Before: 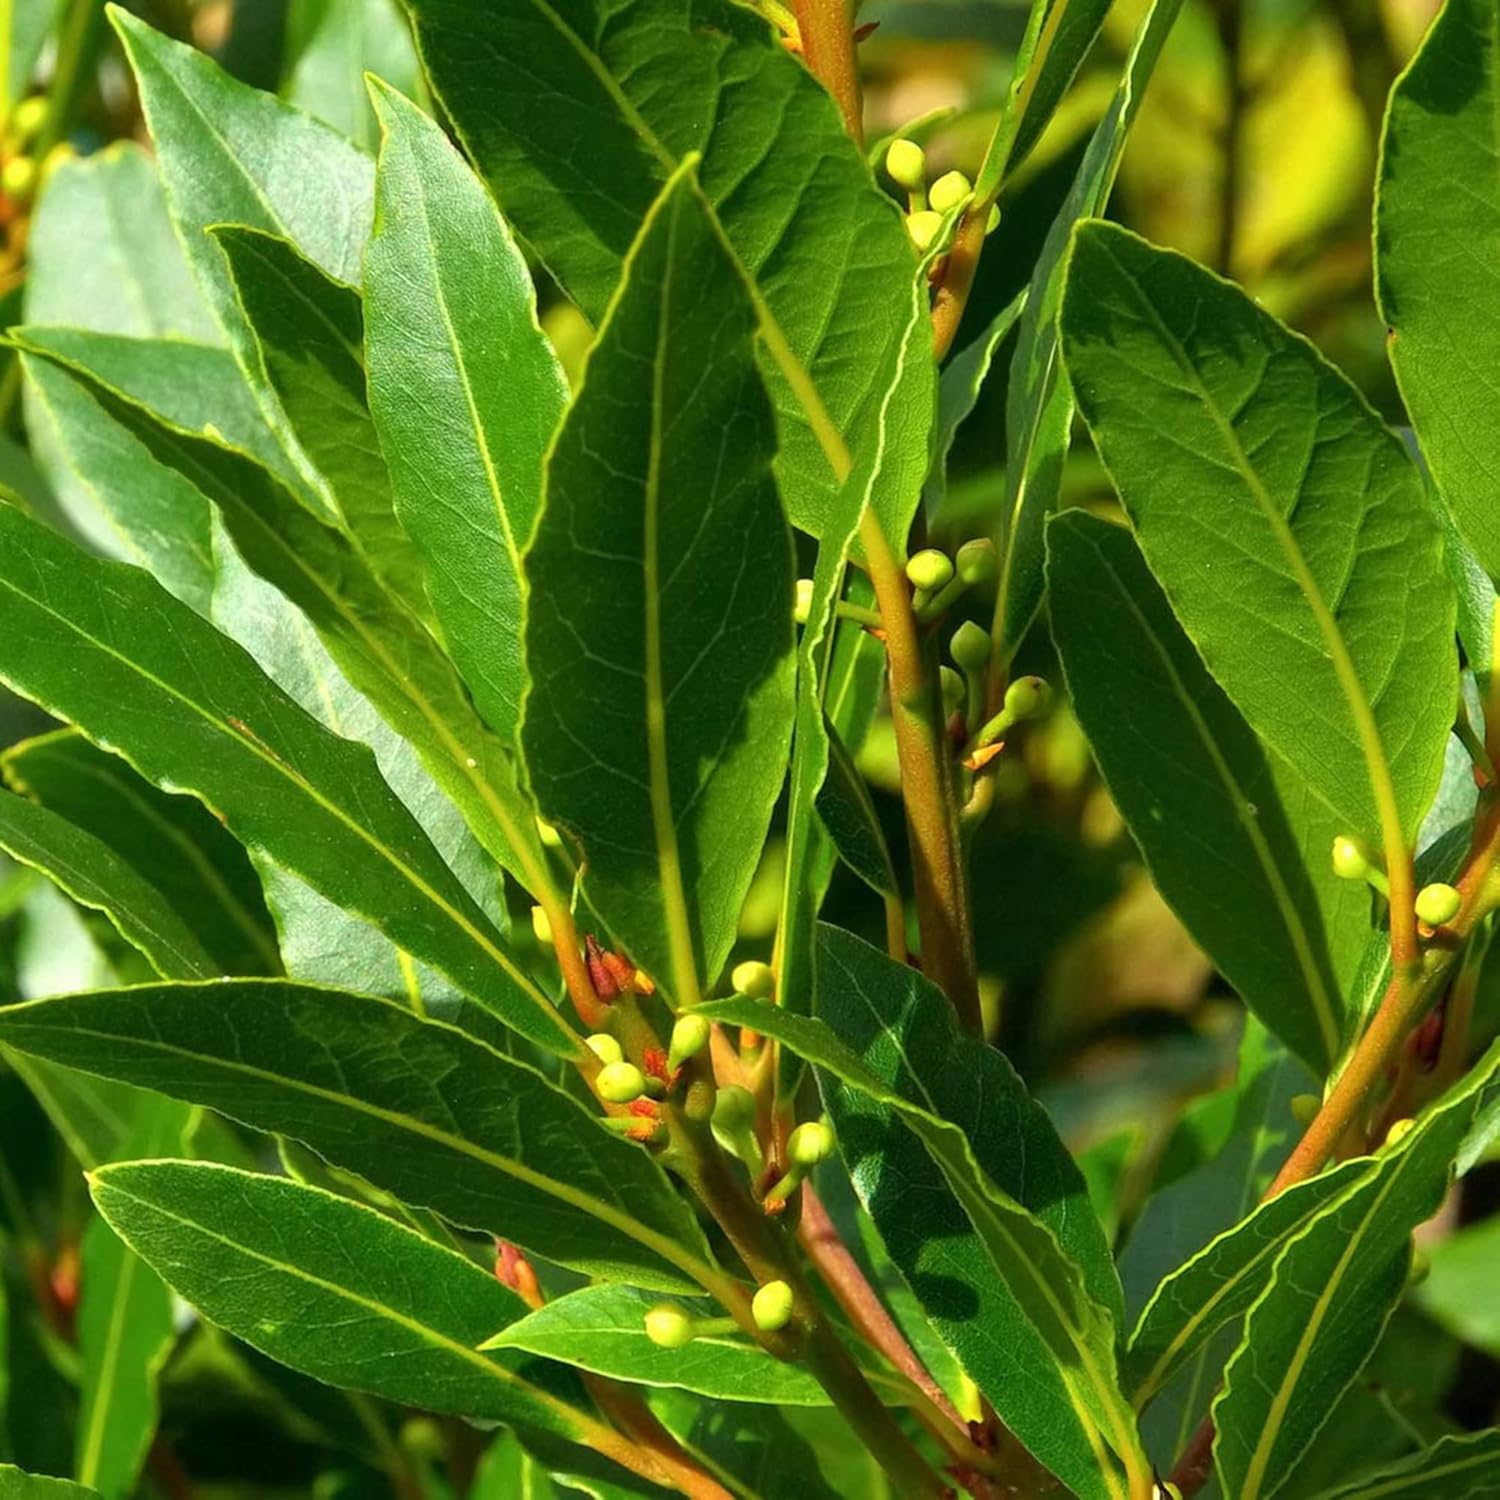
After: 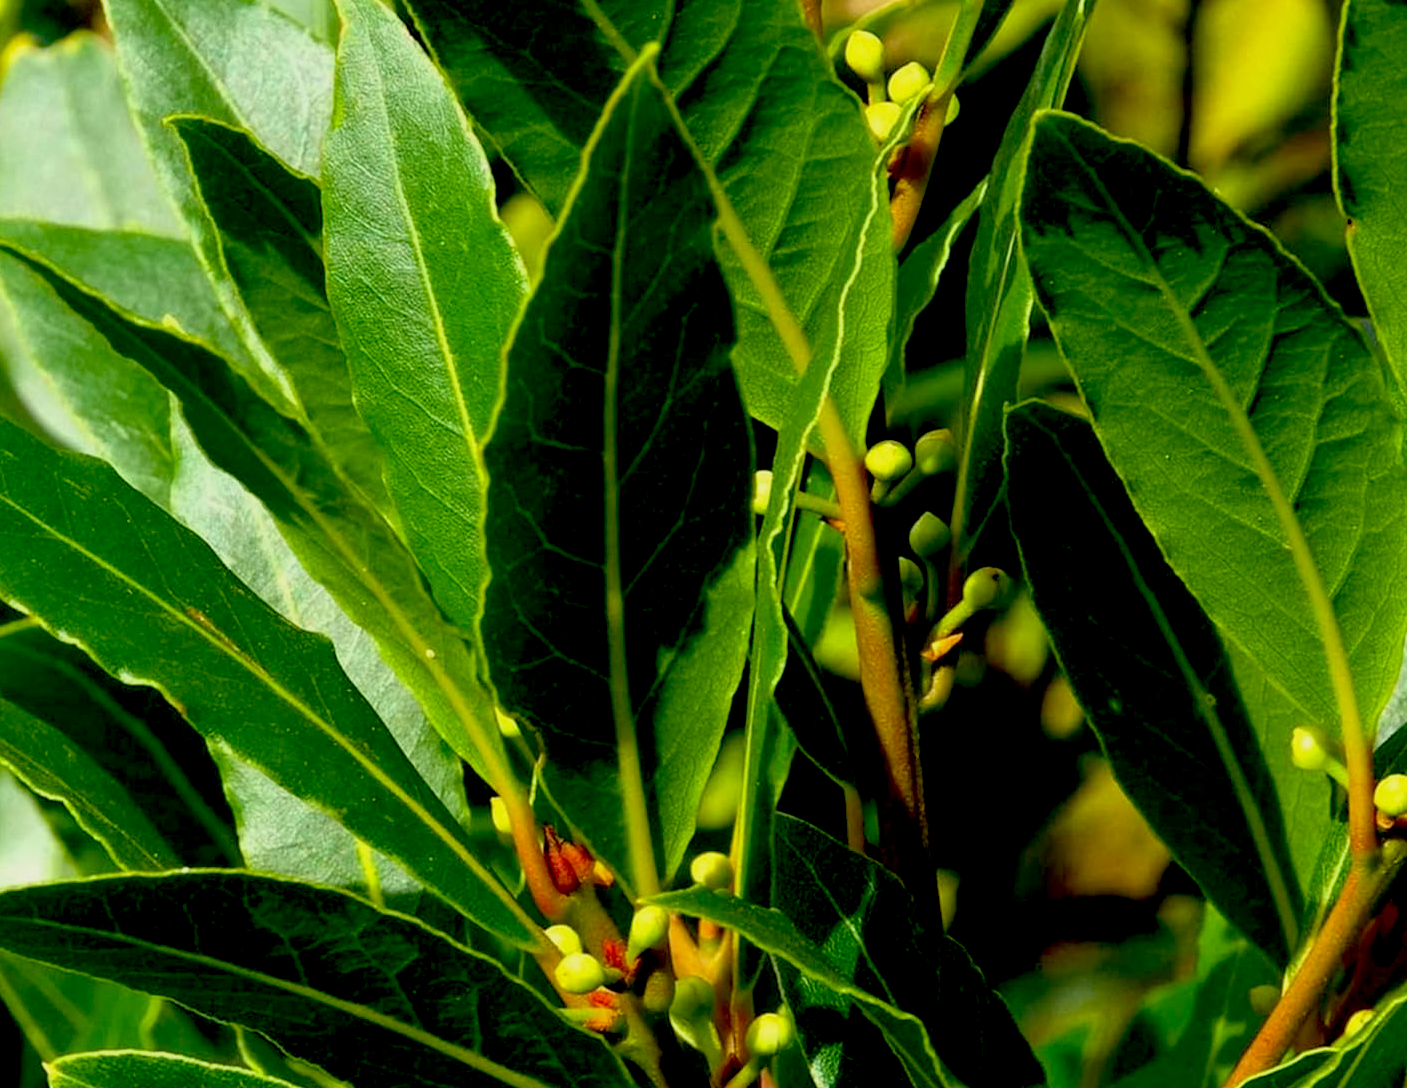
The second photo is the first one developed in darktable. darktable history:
exposure: black level correction 0.046, exposure -0.228 EV, compensate highlight preservation false
crop: left 2.737%, top 7.287%, right 3.421%, bottom 20.179%
